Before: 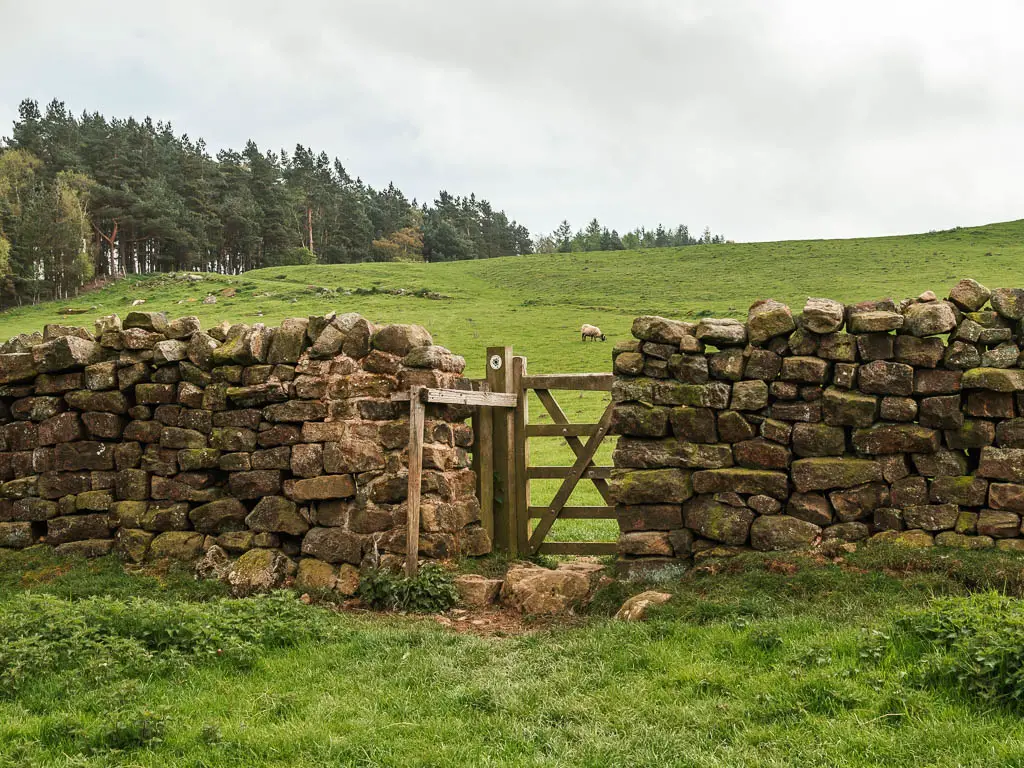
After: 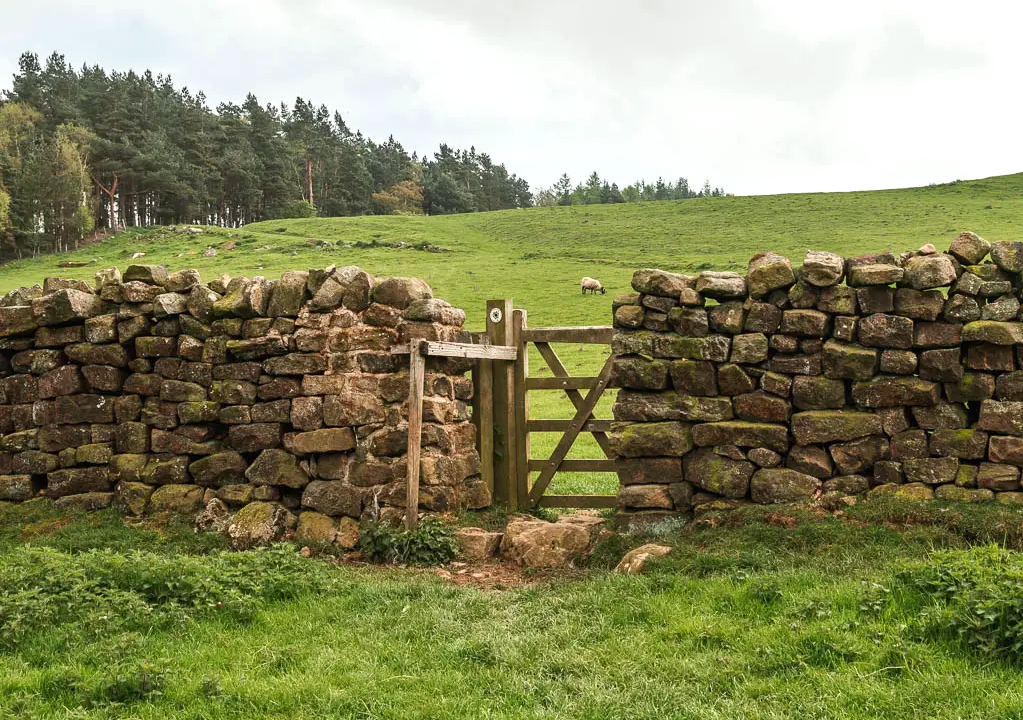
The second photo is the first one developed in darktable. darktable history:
crop and rotate: top 6.216%
exposure: exposure 0.198 EV, compensate highlight preservation false
